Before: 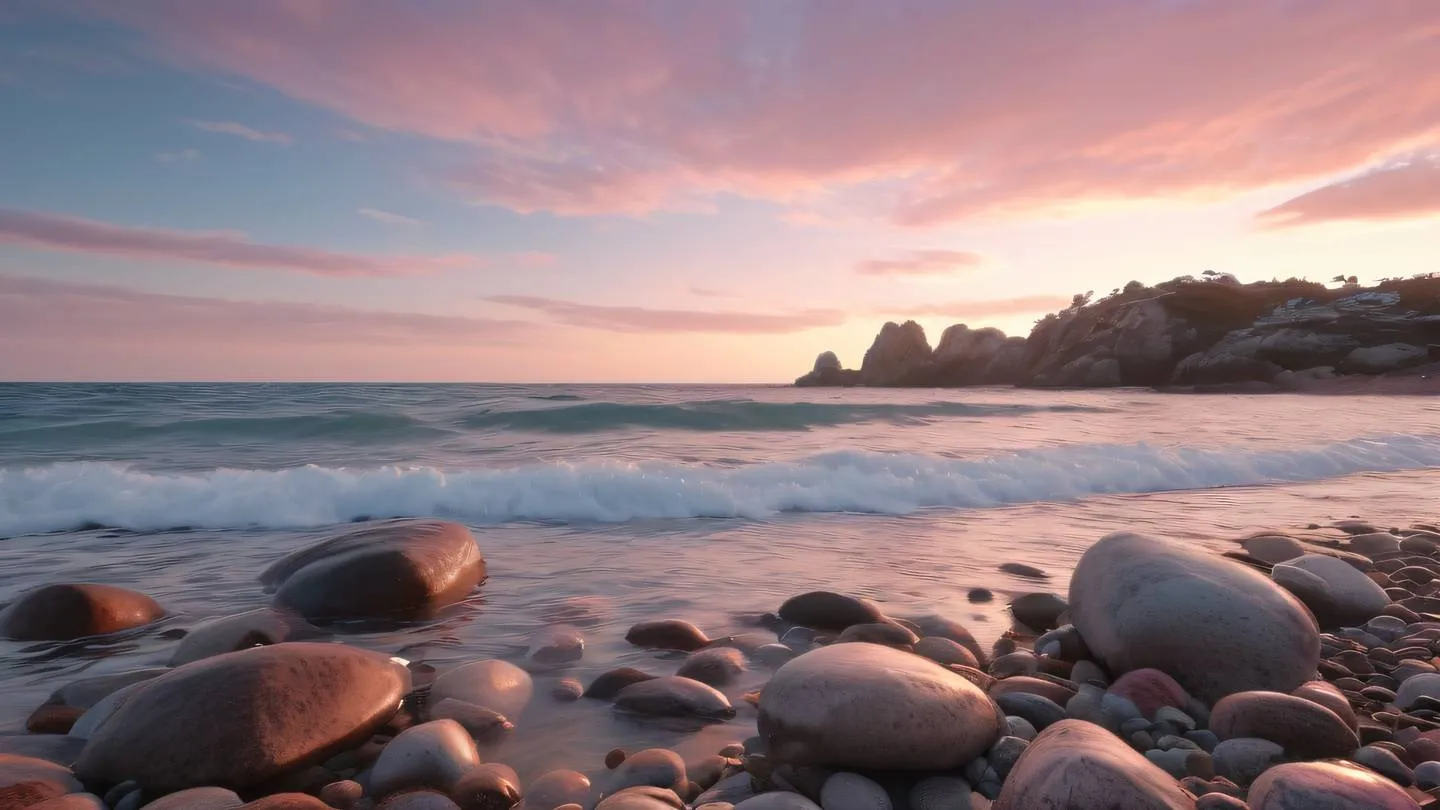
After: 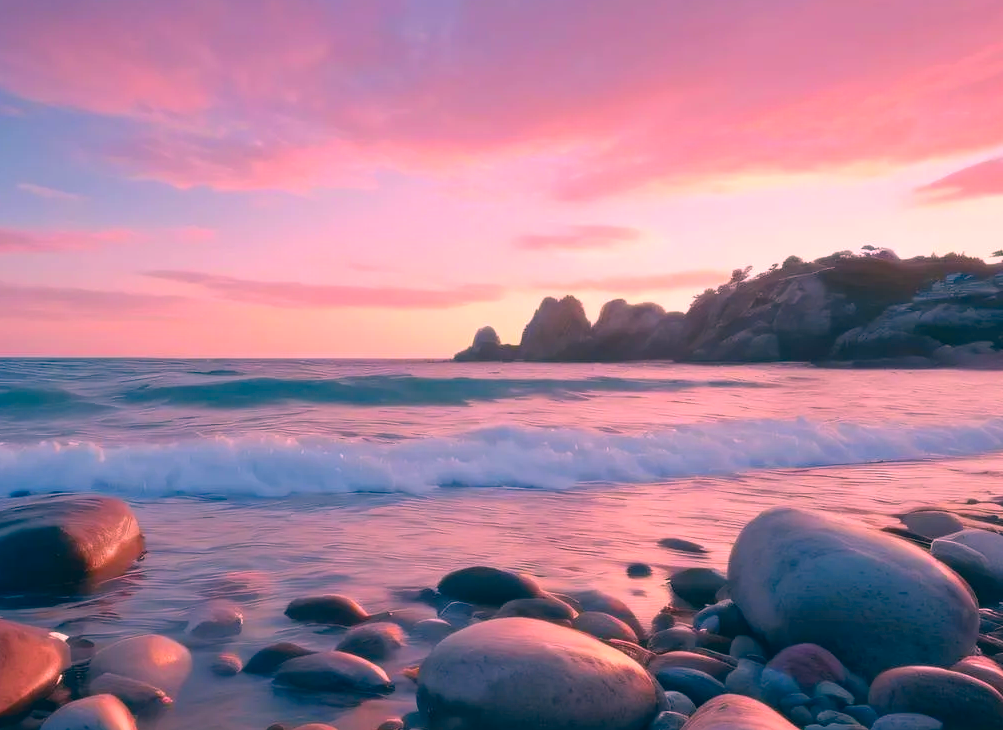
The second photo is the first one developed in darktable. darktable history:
crop and rotate: left 23.722%, top 3.118%, right 6.612%, bottom 6.742%
color correction: highlights a* 16.92, highlights b* 0.187, shadows a* -15.41, shadows b* -14.17, saturation 1.49
